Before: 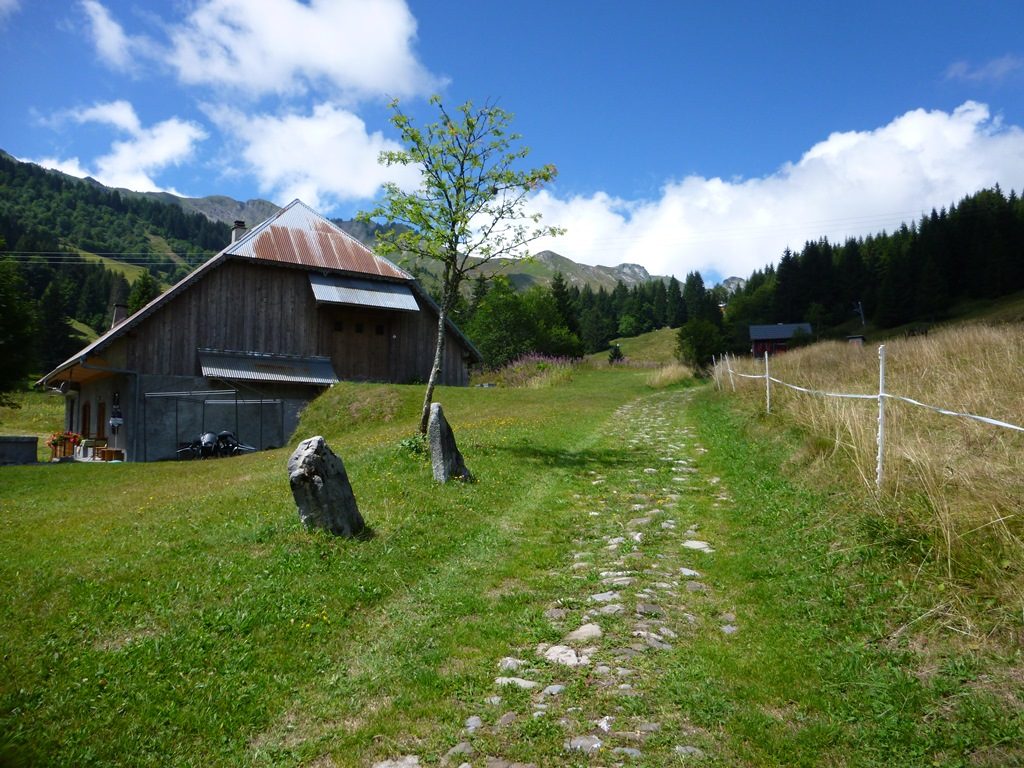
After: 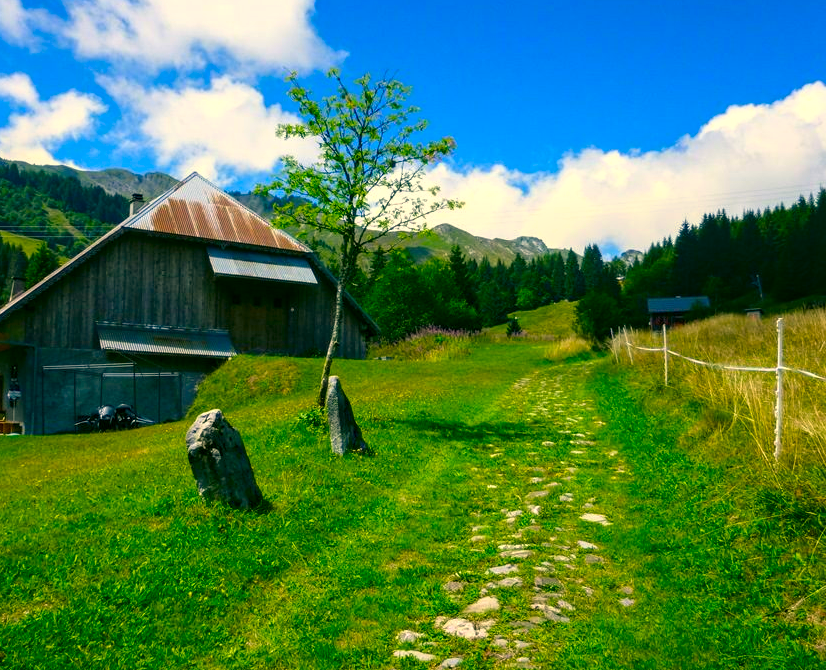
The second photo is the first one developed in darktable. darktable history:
color correction: highlights a* 5.25, highlights b* 24.72, shadows a* -15.7, shadows b* 3.94
crop: left 10.003%, top 3.633%, right 9.285%, bottom 9.115%
contrast brightness saturation: saturation 0.51
color balance rgb: shadows lift › chroma 1.029%, shadows lift › hue 217.35°, perceptual saturation grading › global saturation 19.502%, global vibrance 9.903%
local contrast: detail 130%
